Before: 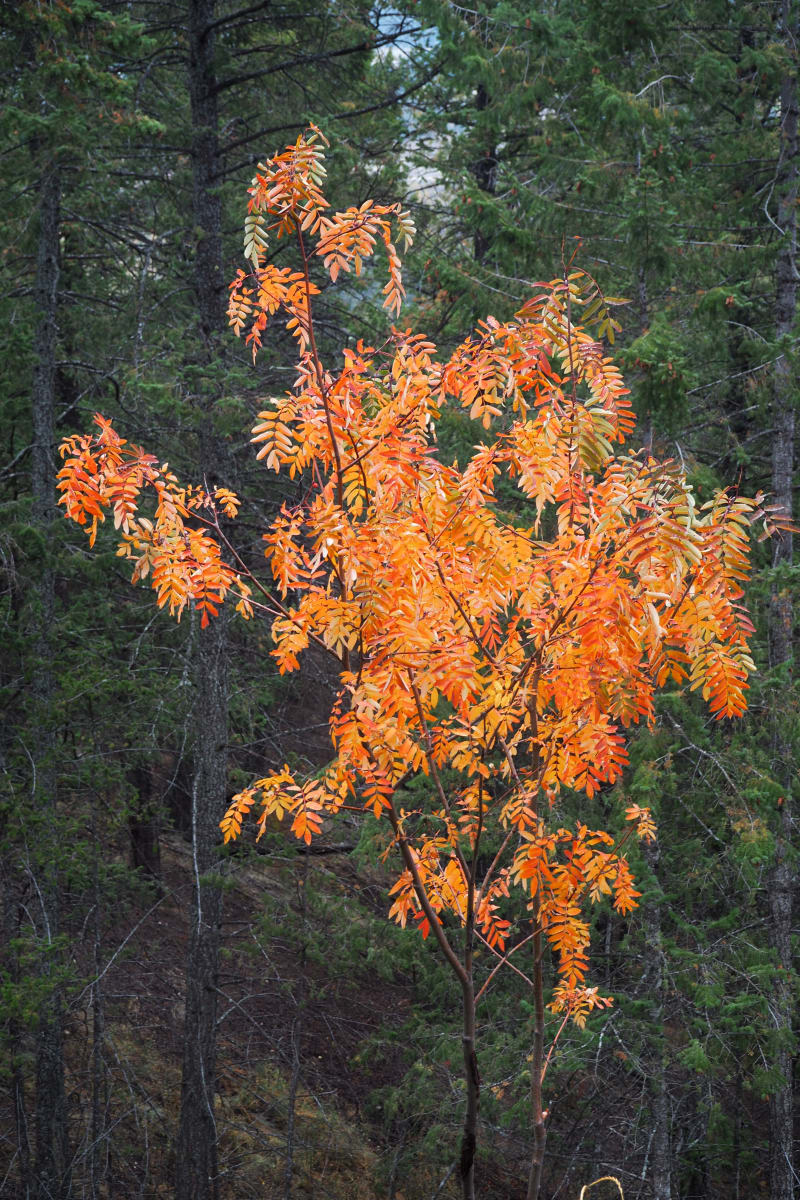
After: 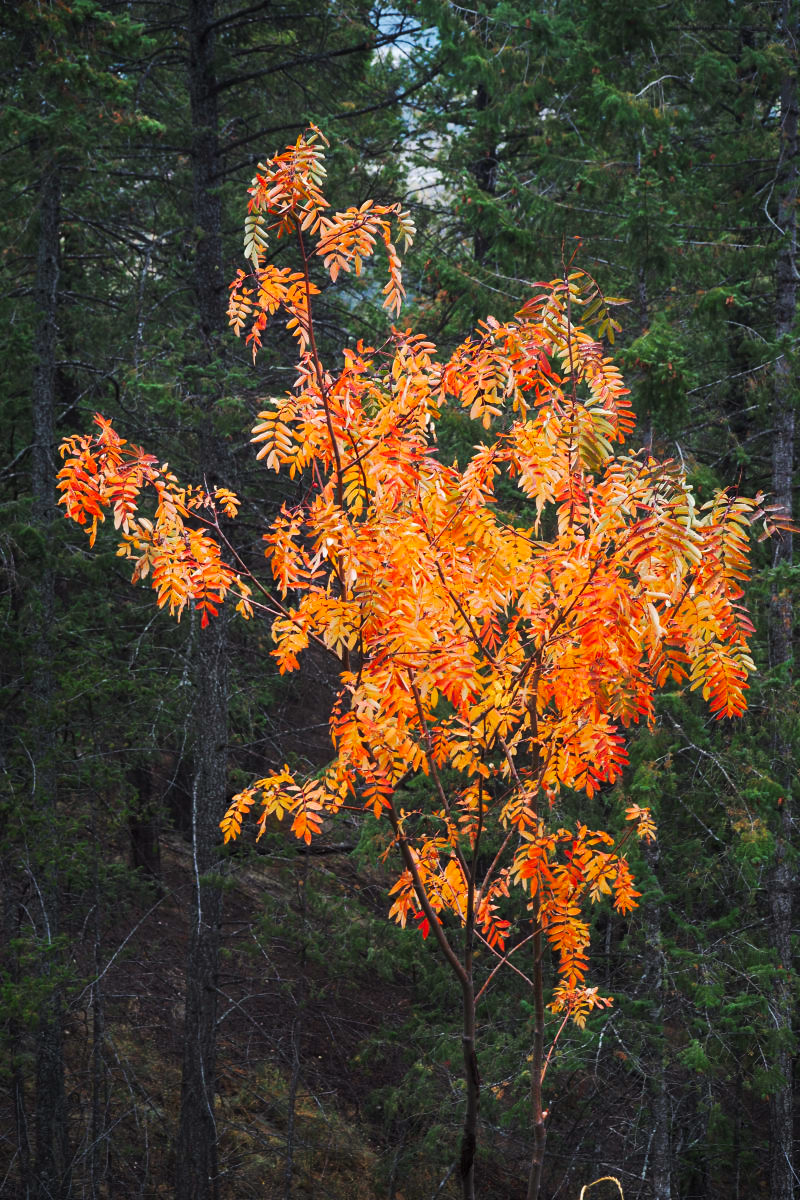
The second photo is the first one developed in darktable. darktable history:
tone curve: curves: ch0 [(0, 0) (0.003, 0.003) (0.011, 0.011) (0.025, 0.022) (0.044, 0.039) (0.069, 0.055) (0.1, 0.074) (0.136, 0.101) (0.177, 0.134) (0.224, 0.171) (0.277, 0.216) (0.335, 0.277) (0.399, 0.345) (0.468, 0.427) (0.543, 0.526) (0.623, 0.636) (0.709, 0.731) (0.801, 0.822) (0.898, 0.917) (1, 1)], preserve colors none
